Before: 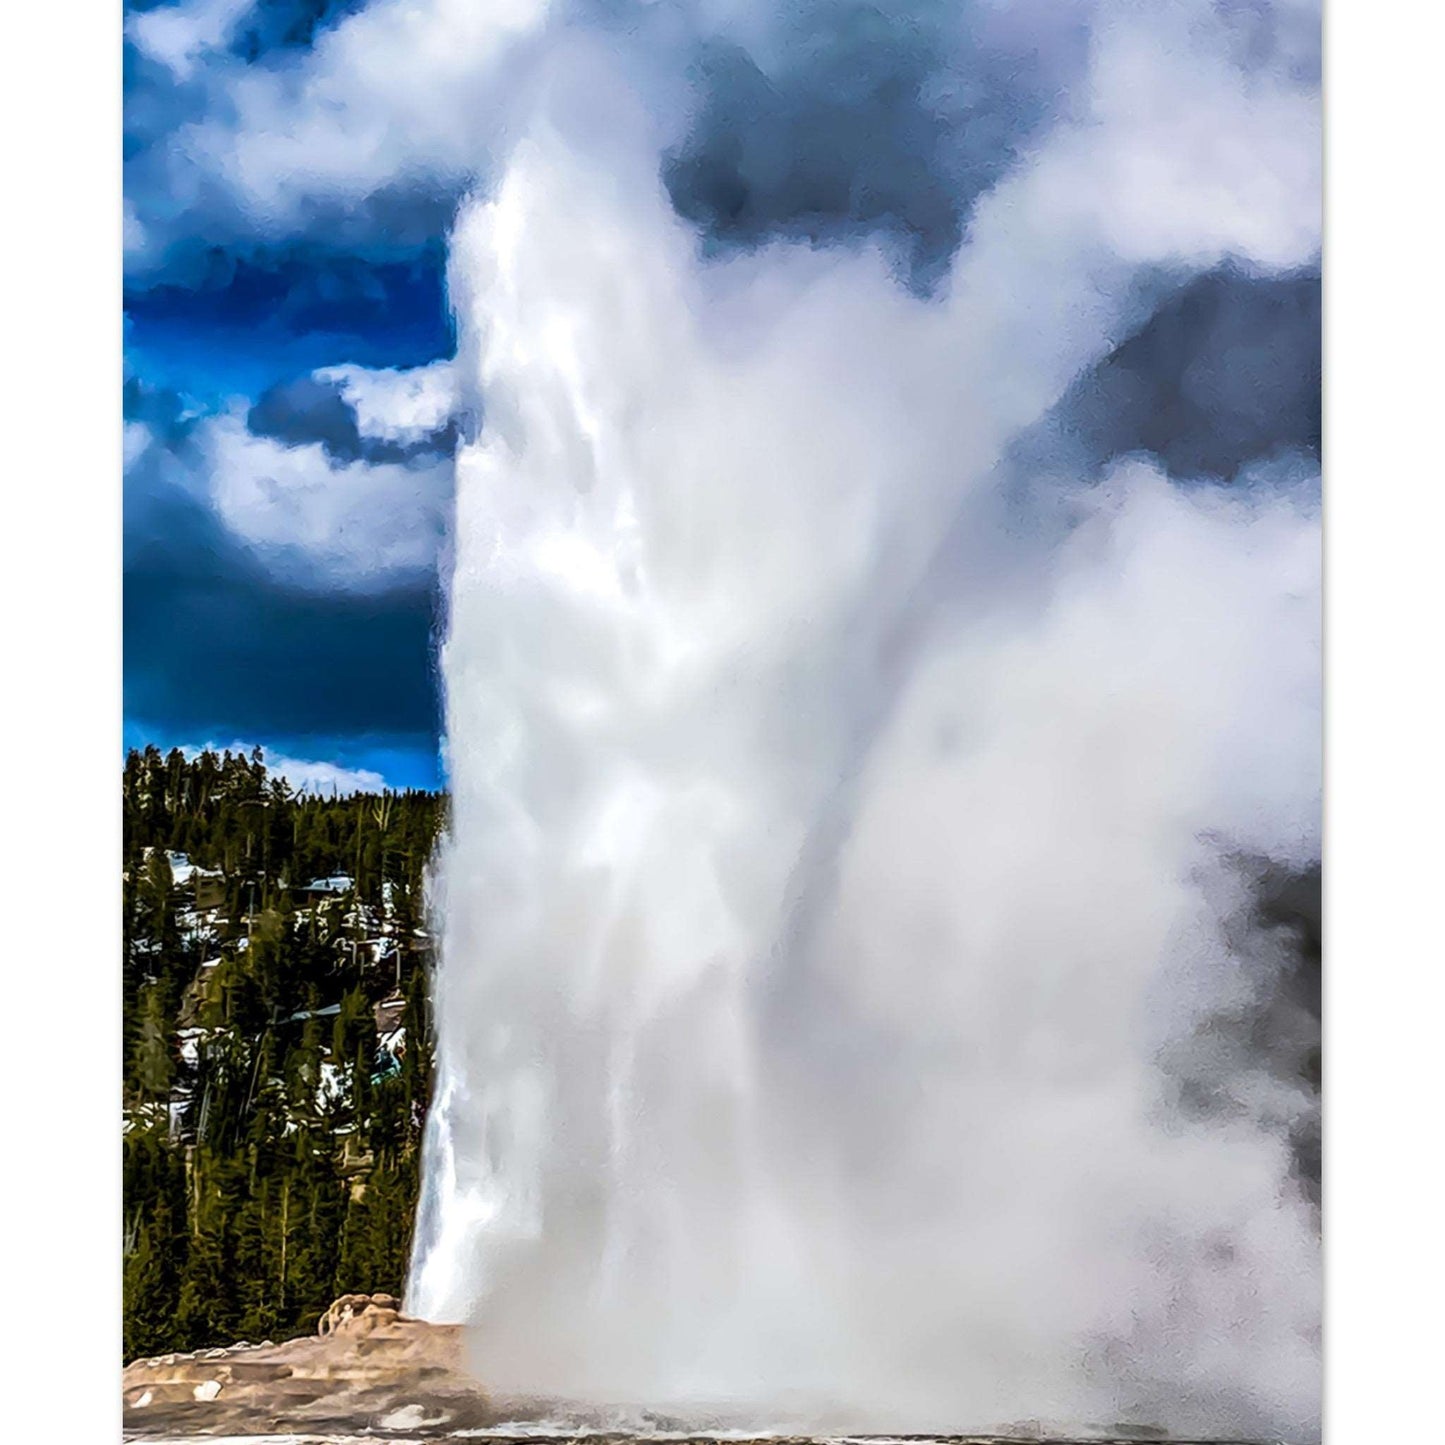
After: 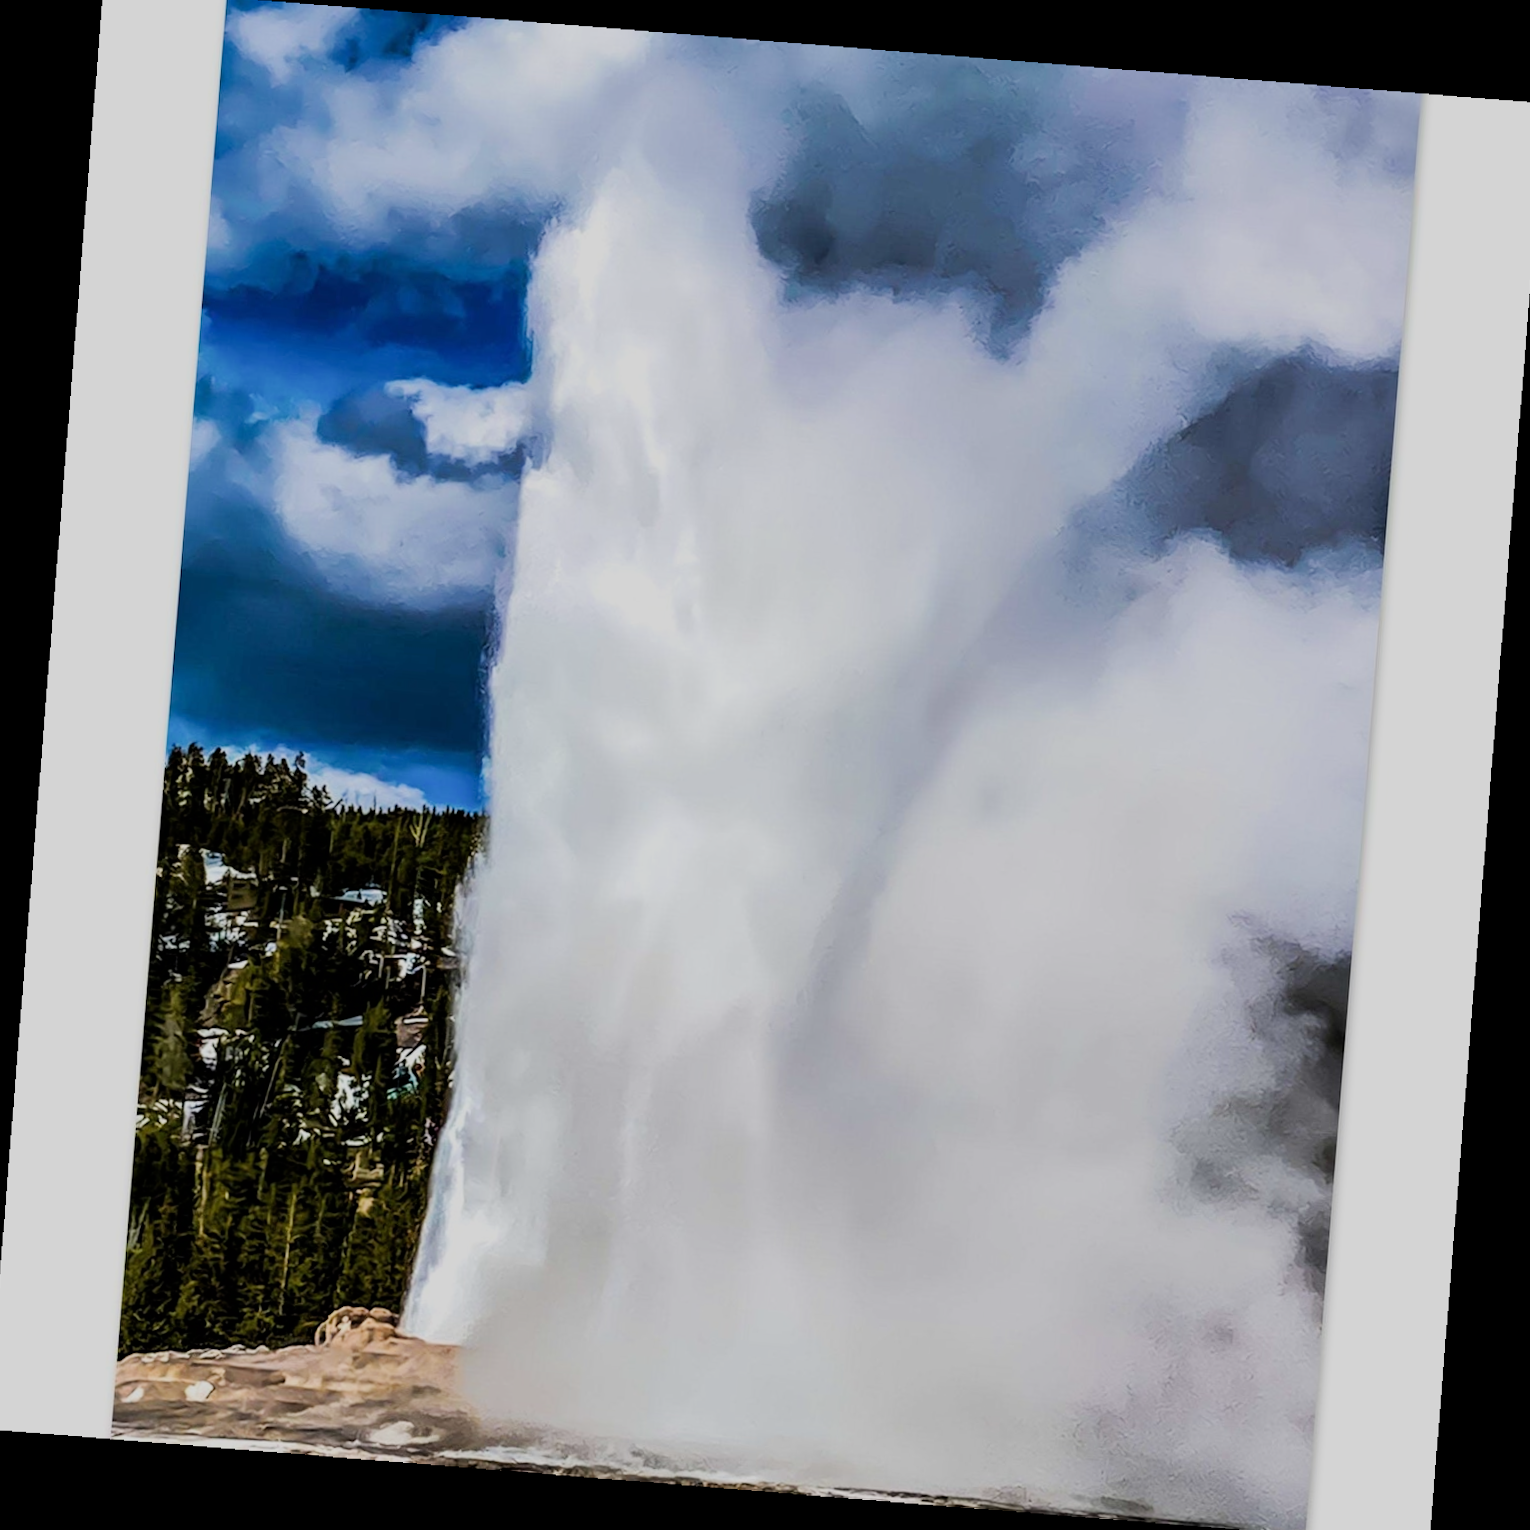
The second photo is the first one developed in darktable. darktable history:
crop and rotate: angle -0.5°
rotate and perspective: rotation 4.1°, automatic cropping off
filmic rgb: black relative exposure -7.65 EV, white relative exposure 4.56 EV, hardness 3.61
